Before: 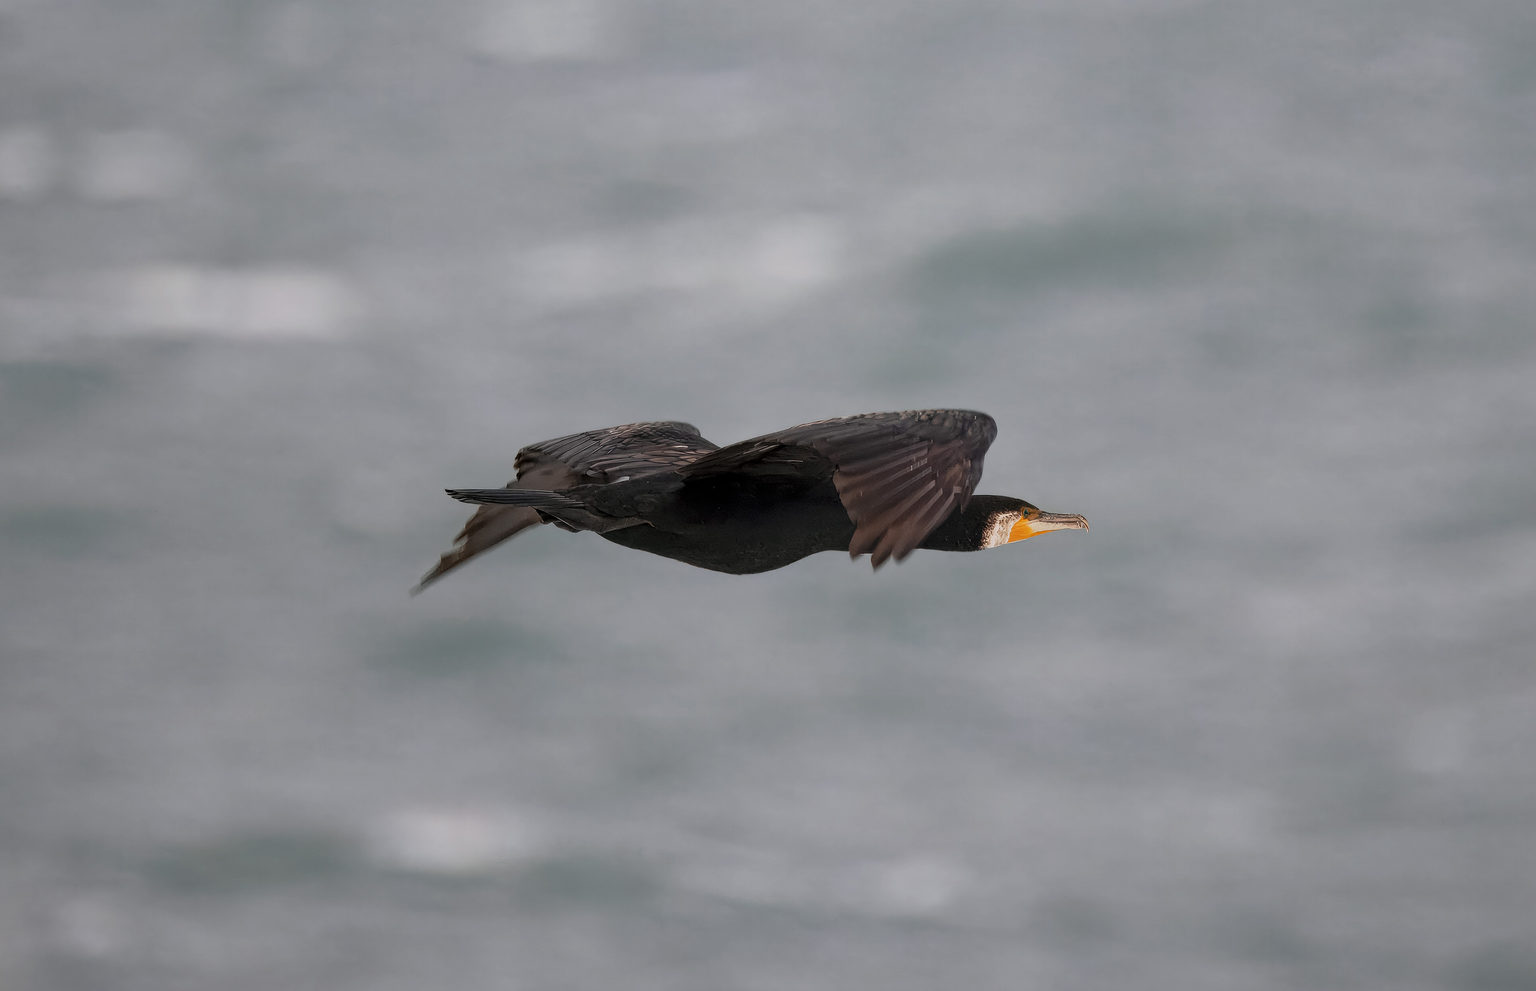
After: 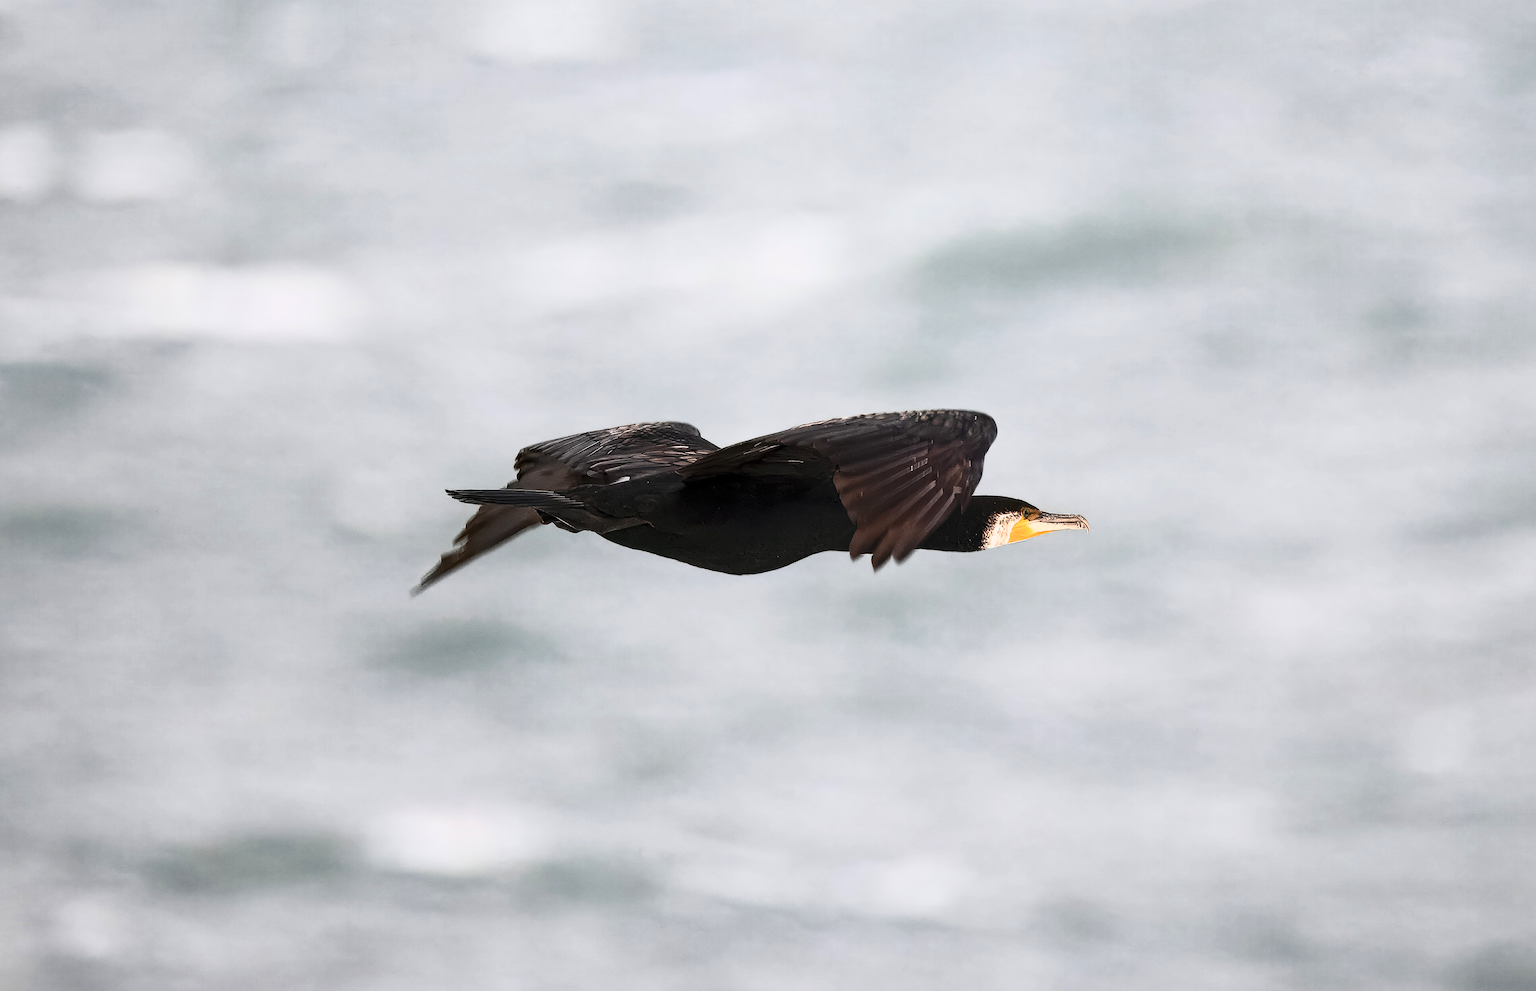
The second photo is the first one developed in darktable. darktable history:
contrast brightness saturation: contrast 0.604, brightness 0.332, saturation 0.15
